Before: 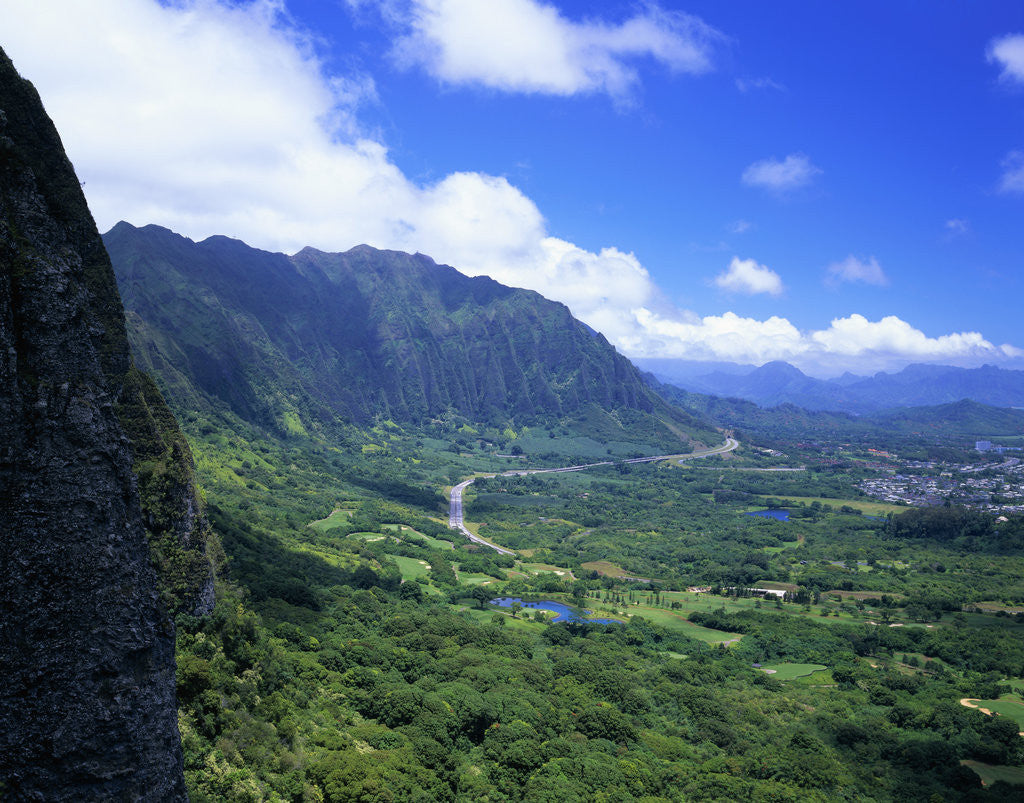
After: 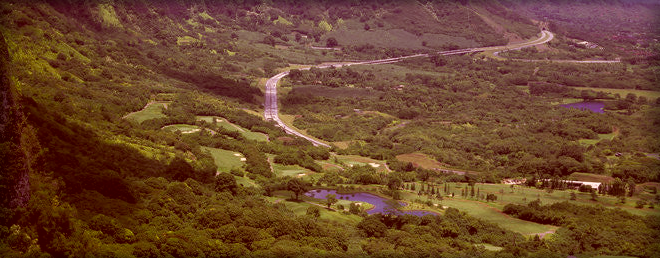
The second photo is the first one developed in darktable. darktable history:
vignetting: fall-off start 93.48%, fall-off radius 6.25%, saturation -0.034, automatic ratio true, width/height ratio 1.331, shape 0.043
color correction: highlights a* 9.31, highlights b* 8.63, shadows a* 39.92, shadows b* 39.42, saturation 0.801
crop: left 18.073%, top 50.84%, right 17.416%, bottom 16.931%
shadows and highlights: shadows -71.71, highlights 34.11, soften with gaussian
